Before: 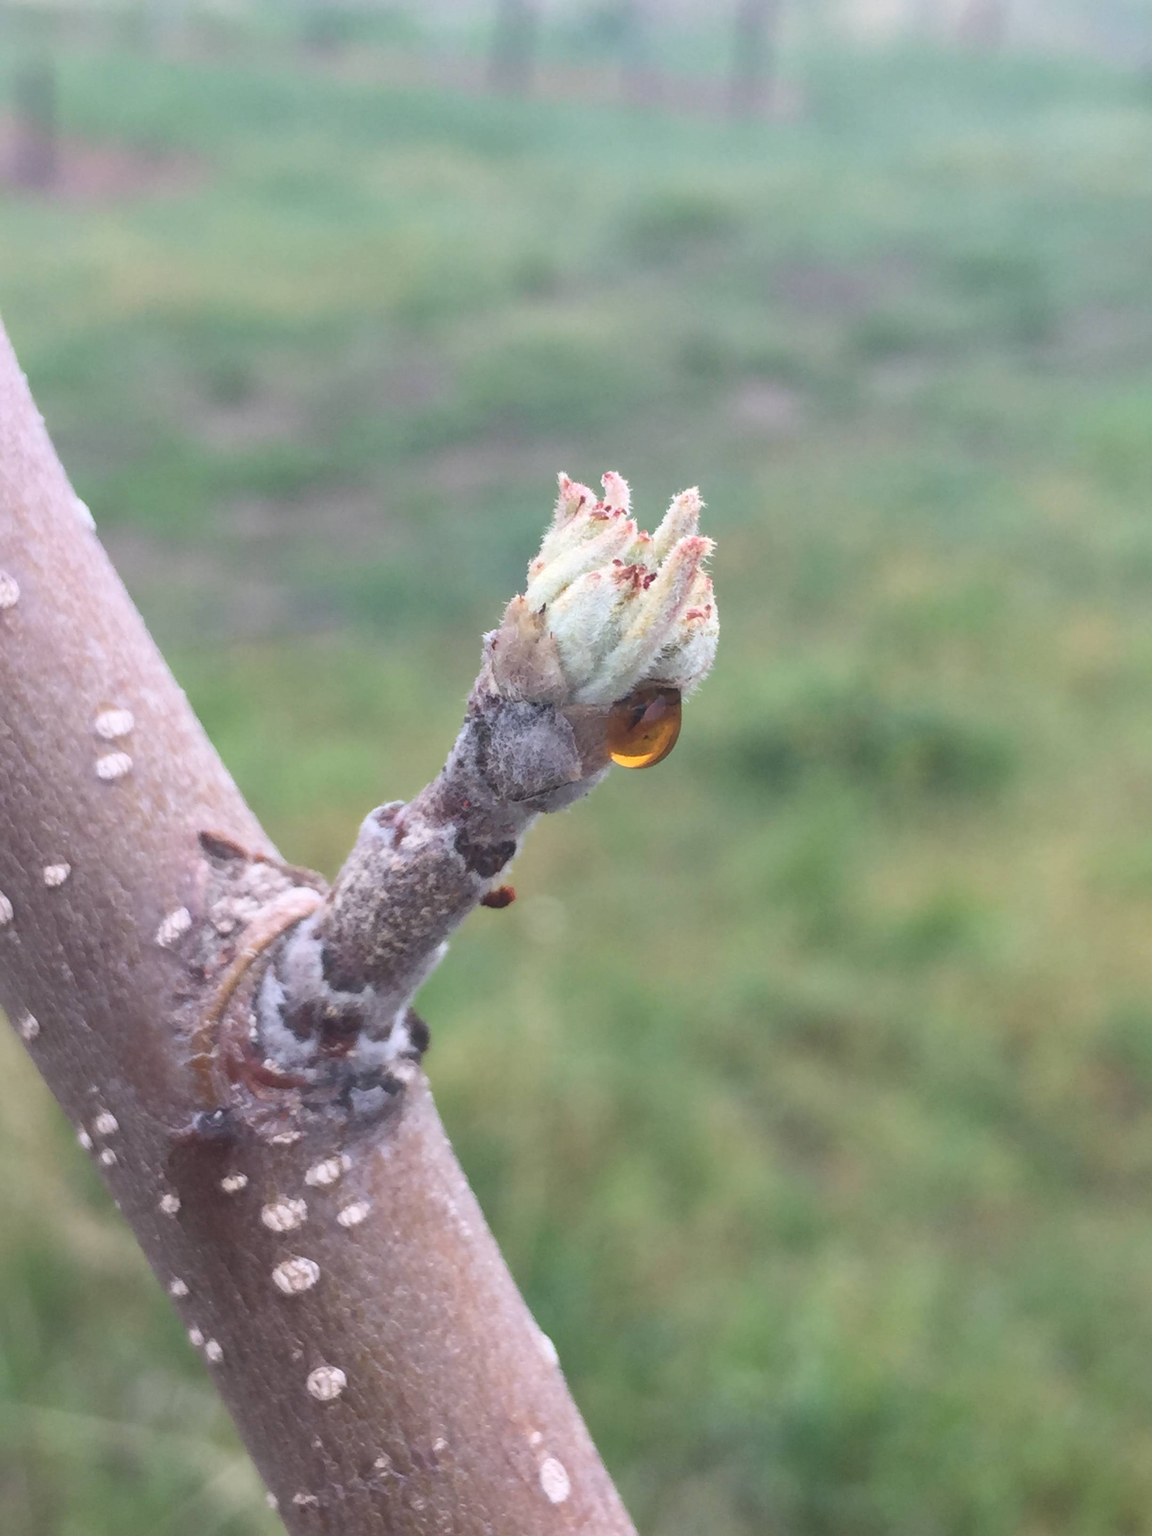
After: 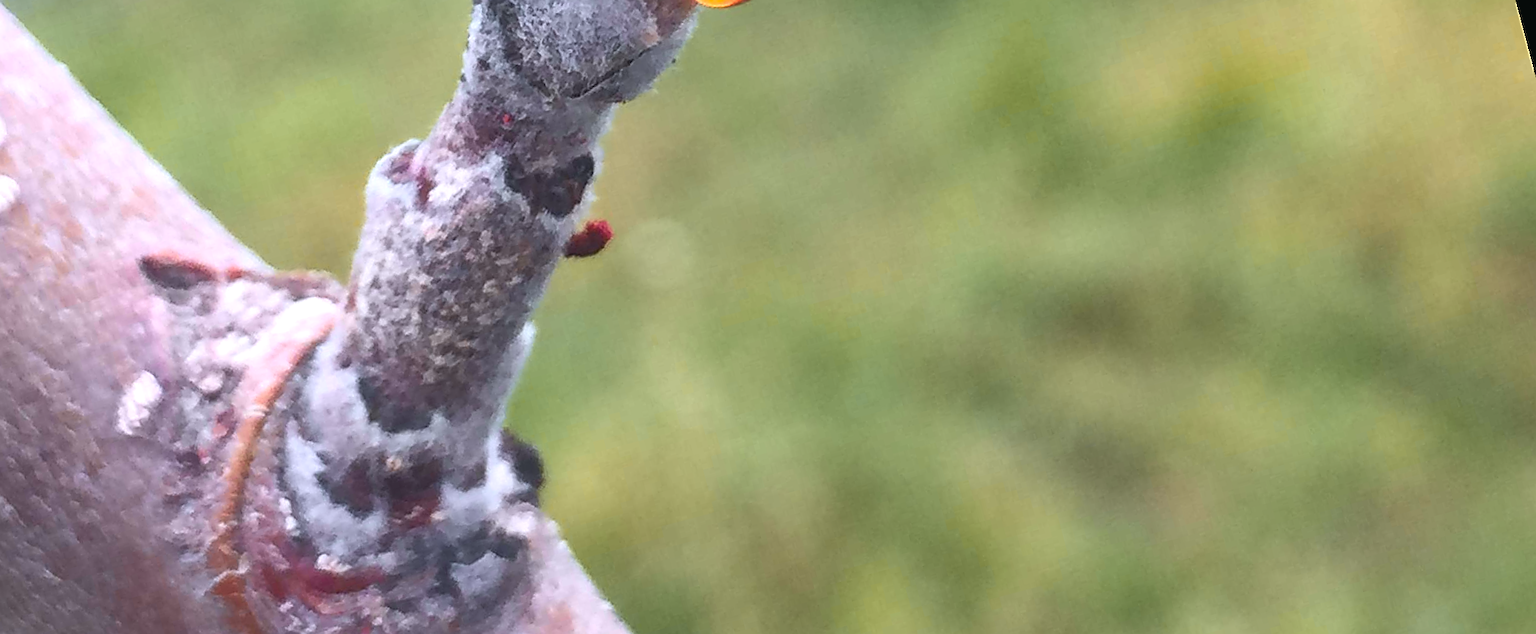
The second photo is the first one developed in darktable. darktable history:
rotate and perspective: rotation -14.8°, crop left 0.1, crop right 0.903, crop top 0.25, crop bottom 0.748
tone curve: curves: ch0 [(0, 0.024) (0.119, 0.146) (0.474, 0.464) (0.718, 0.721) (0.817, 0.839) (1, 0.998)]; ch1 [(0, 0) (0.377, 0.416) (0.439, 0.451) (0.477, 0.477) (0.501, 0.497) (0.538, 0.544) (0.58, 0.602) (0.664, 0.676) (0.783, 0.804) (1, 1)]; ch2 [(0, 0) (0.38, 0.405) (0.463, 0.456) (0.498, 0.497) (0.524, 0.535) (0.578, 0.576) (0.648, 0.665) (1, 1)], color space Lab, independent channels, preserve colors none
tone equalizer: -8 EV -0.417 EV, -7 EV -0.389 EV, -6 EV -0.333 EV, -5 EV -0.222 EV, -3 EV 0.222 EV, -2 EV 0.333 EV, -1 EV 0.389 EV, +0 EV 0.417 EV, edges refinement/feathering 500, mask exposure compensation -1.57 EV, preserve details no
crop and rotate: left 13.306%, top 48.129%, bottom 2.928%
sharpen: radius 1.4, amount 1.25, threshold 0.7
color zones: curves: ch1 [(0.24, 0.629) (0.75, 0.5)]; ch2 [(0.255, 0.454) (0.745, 0.491)], mix 102.12%
white balance: red 0.982, blue 1.018
